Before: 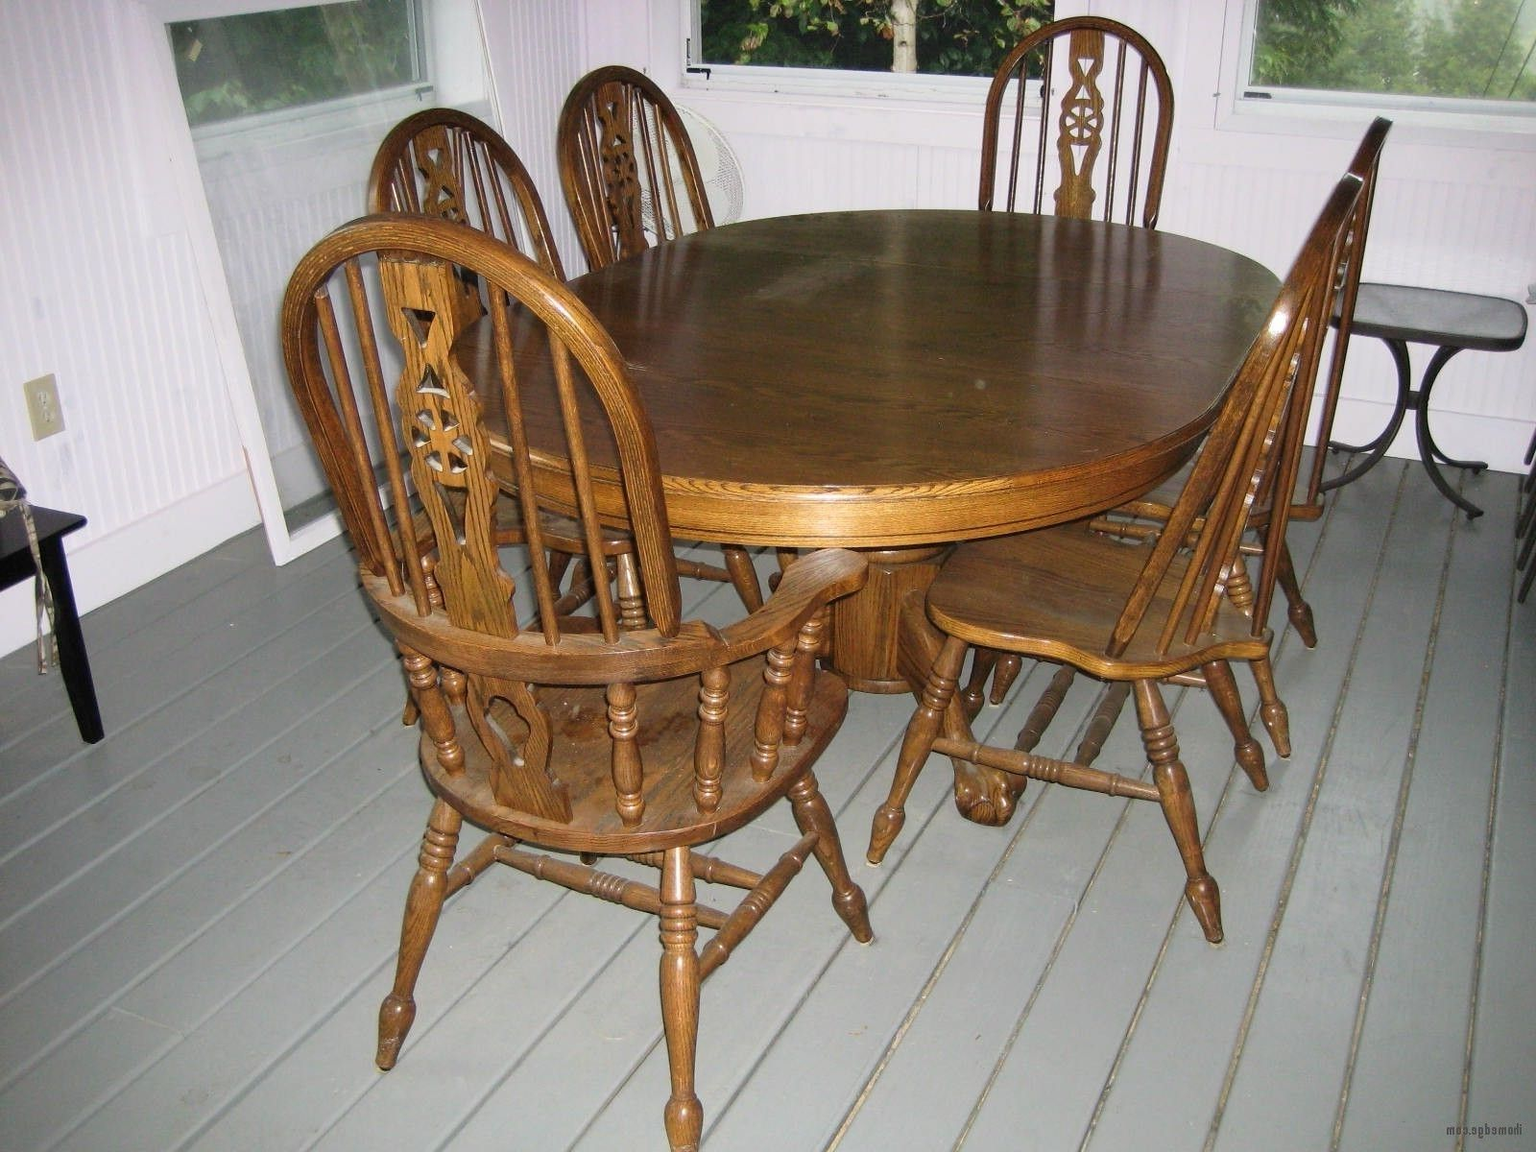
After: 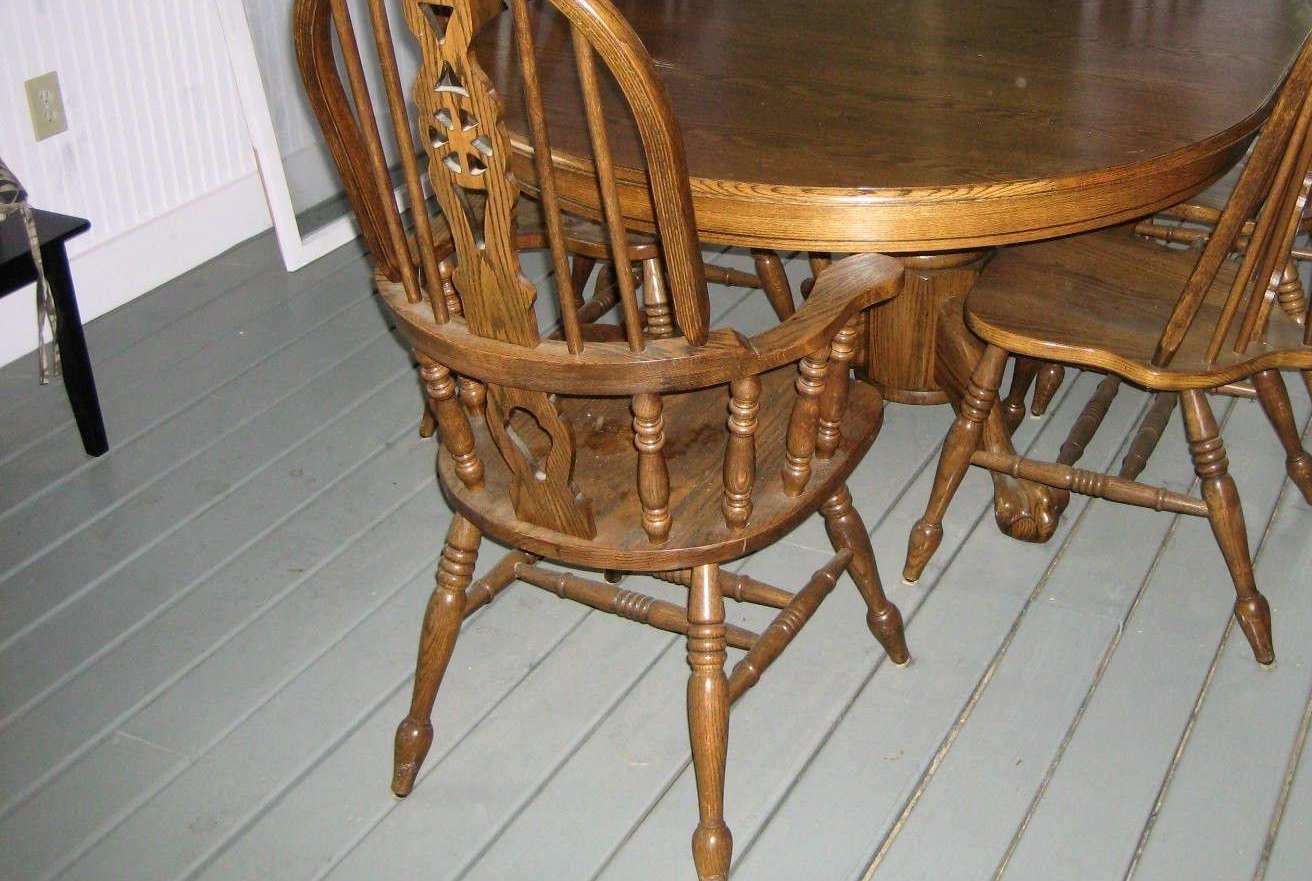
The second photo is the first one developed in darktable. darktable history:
local contrast: mode bilateral grid, contrast 20, coarseness 50, detail 120%, midtone range 0.2
crop: top 26.531%, right 17.959%
